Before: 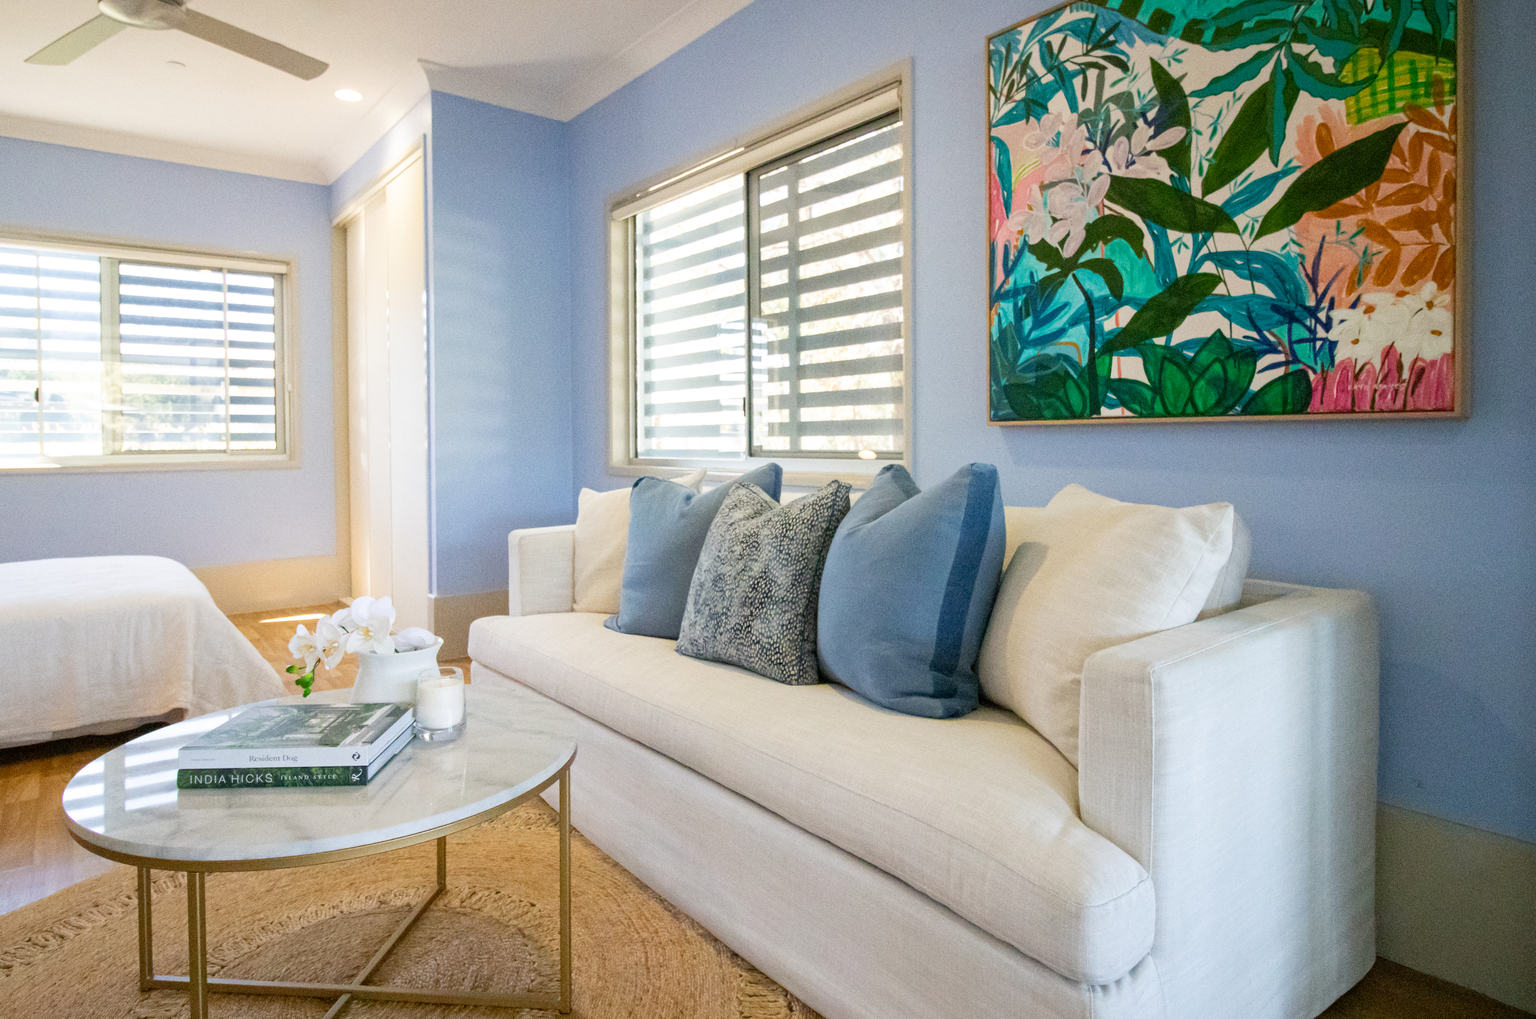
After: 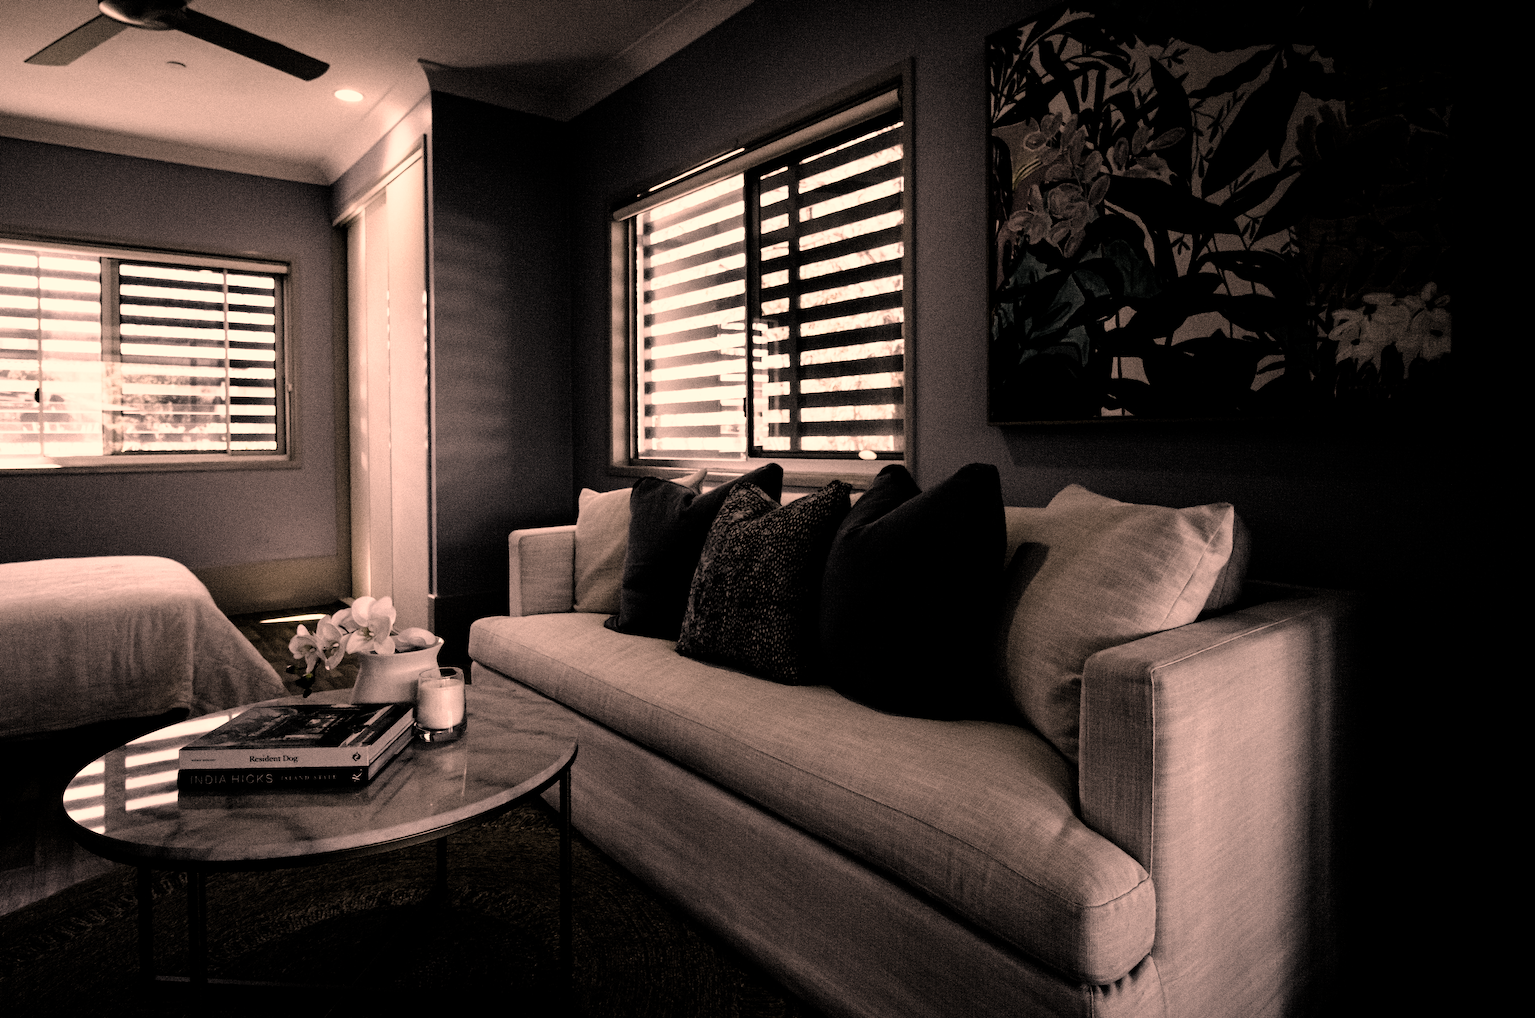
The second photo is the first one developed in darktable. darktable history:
levels: levels [0.721, 0.937, 0.997]
base curve: curves: ch0 [(0, 0) (0.028, 0.03) (0.121, 0.232) (0.46, 0.748) (0.859, 0.968) (1, 1)], exposure shift 0.01, preserve colors none
color correction: highlights a* 21.09, highlights b* 19.8
